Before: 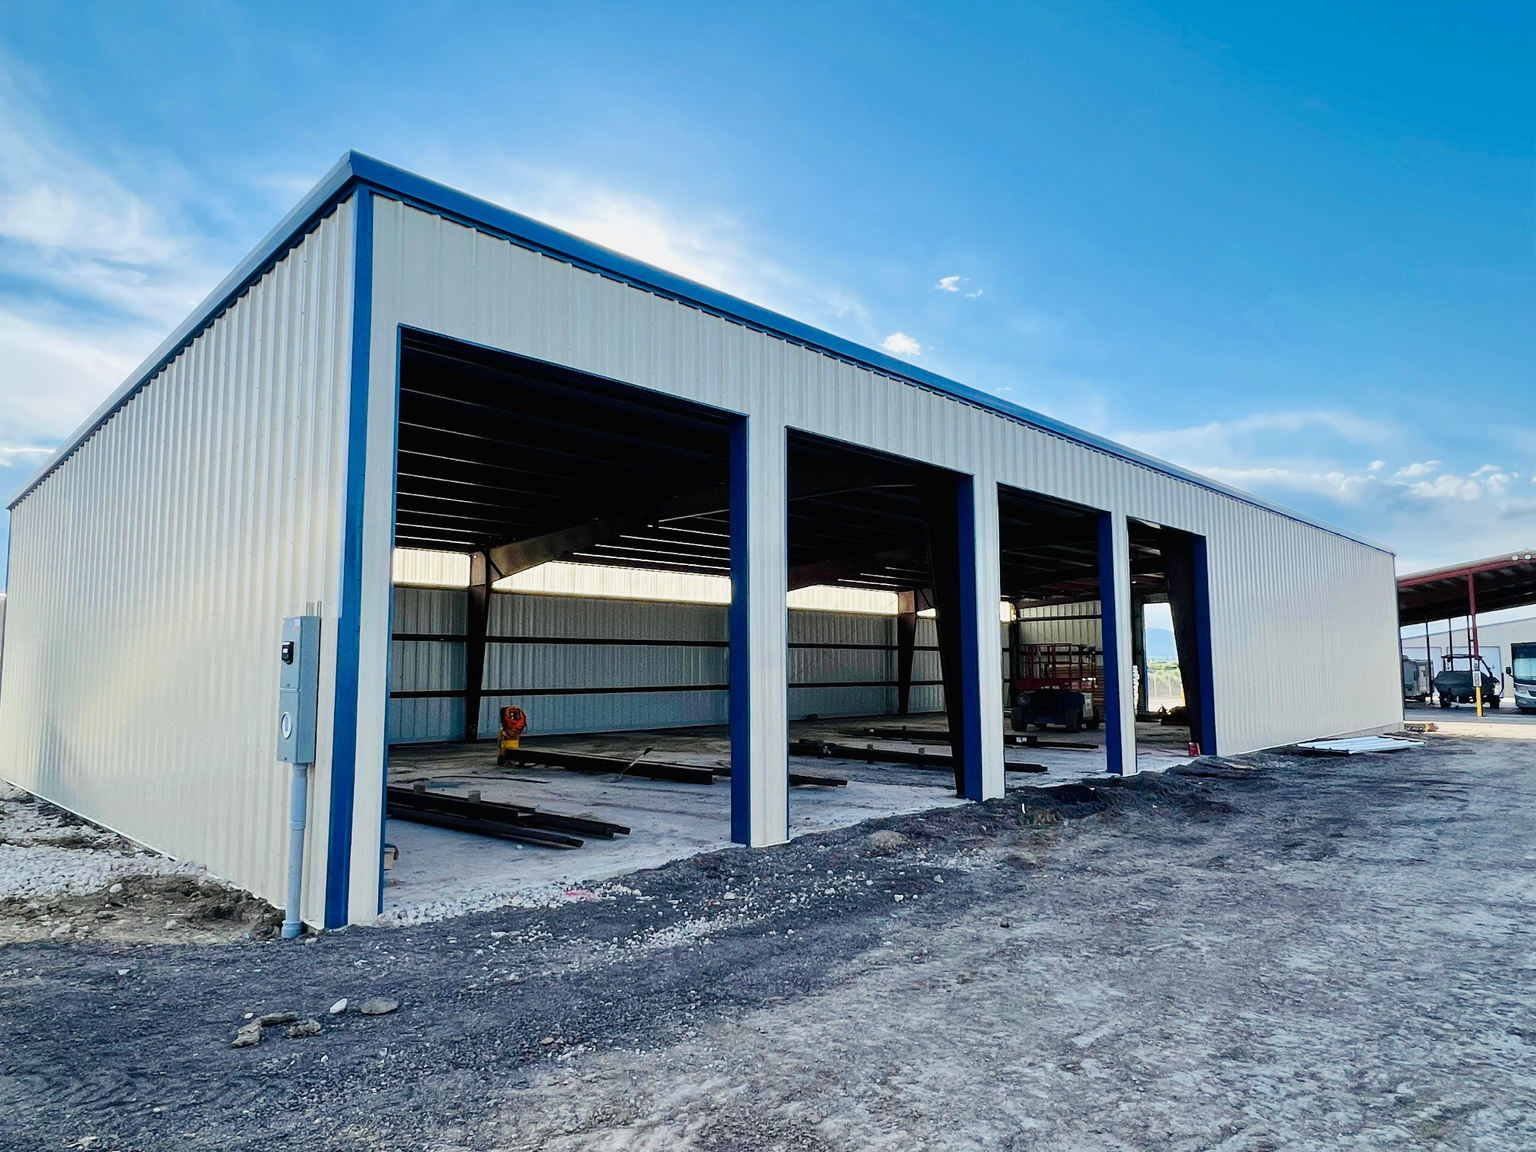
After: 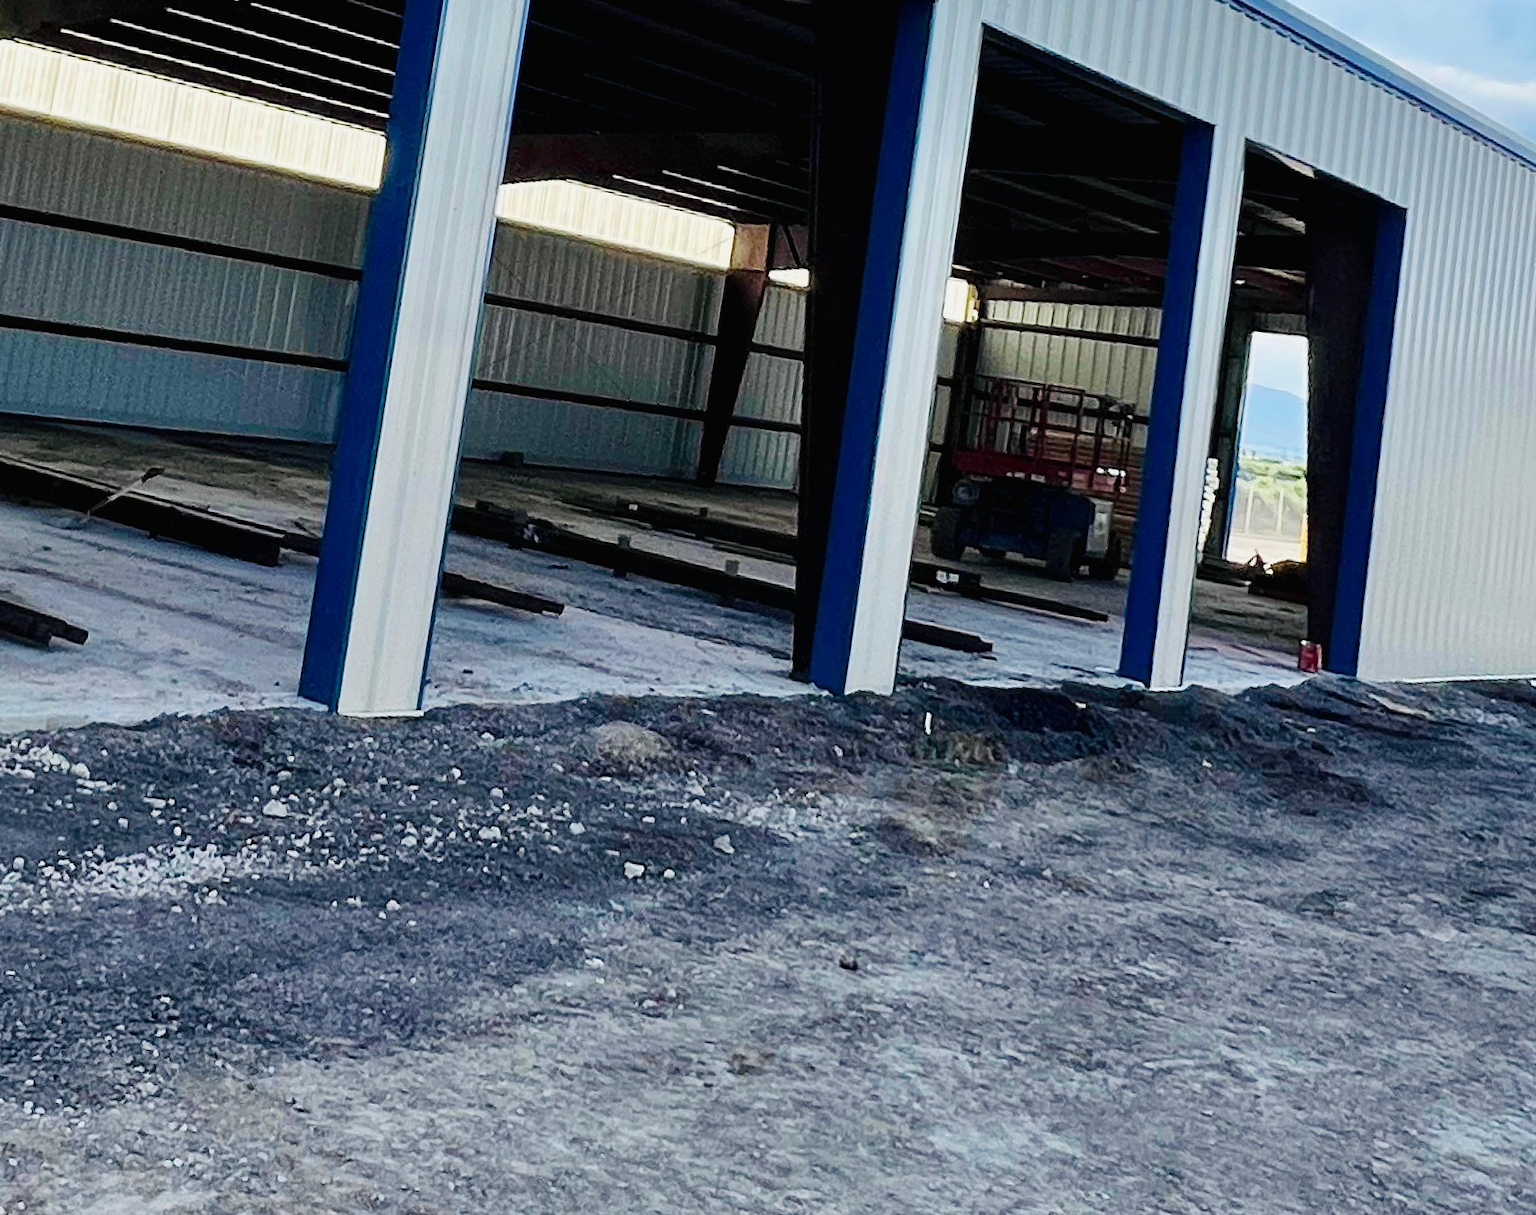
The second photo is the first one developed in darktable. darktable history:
crop: left 37.221%, top 45.169%, right 20.63%, bottom 13.777%
rotate and perspective: rotation 9.12°, automatic cropping off
